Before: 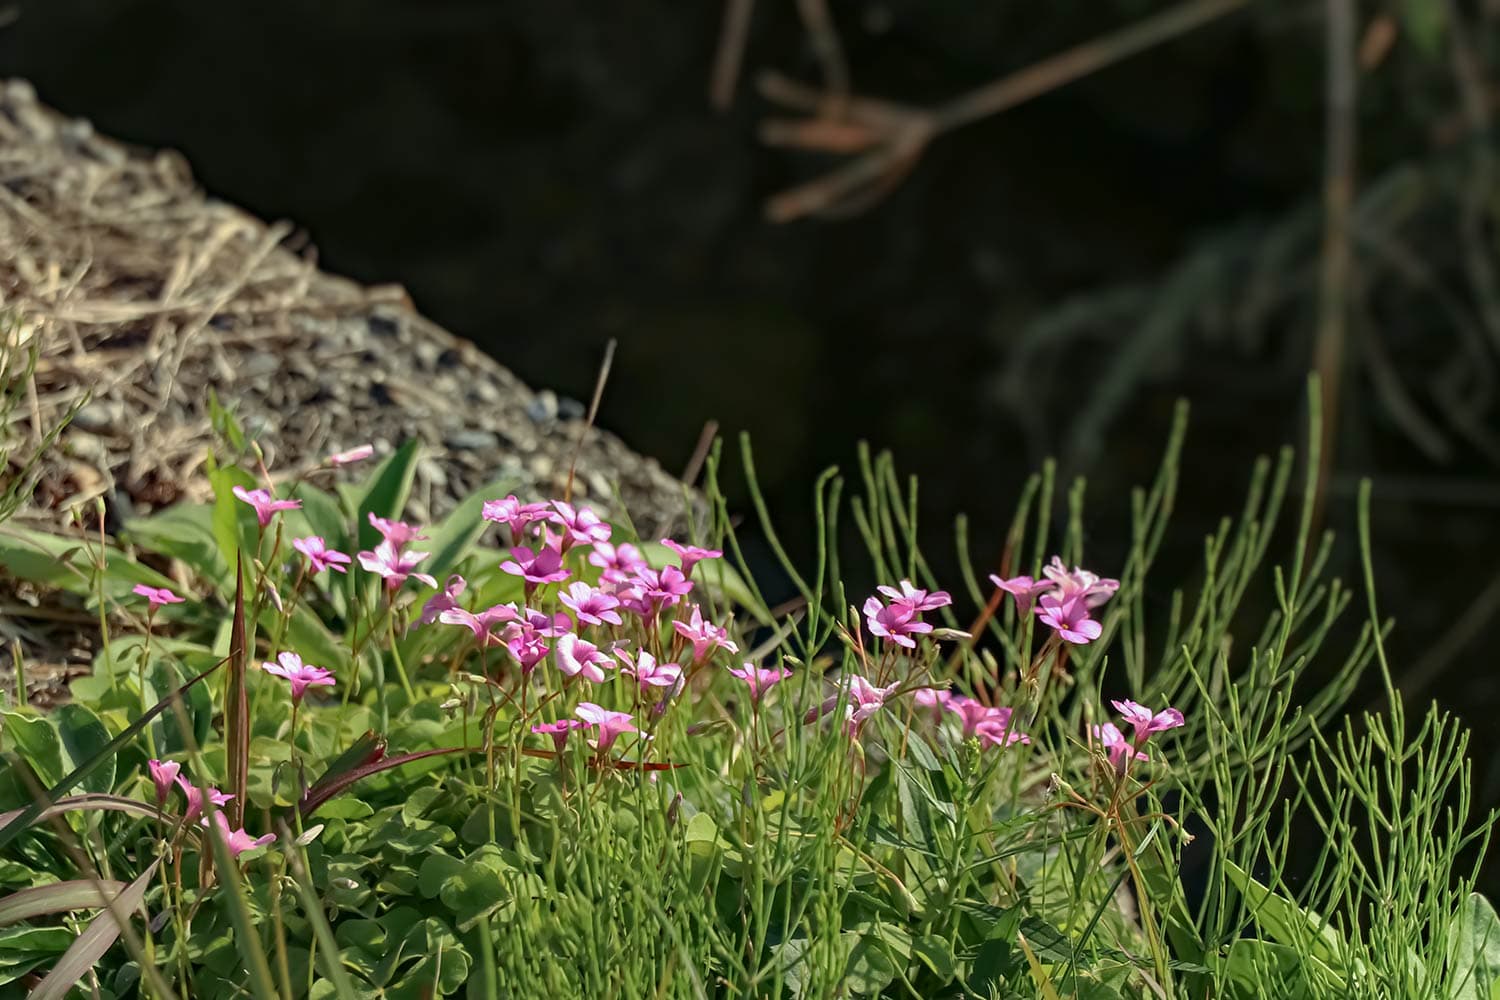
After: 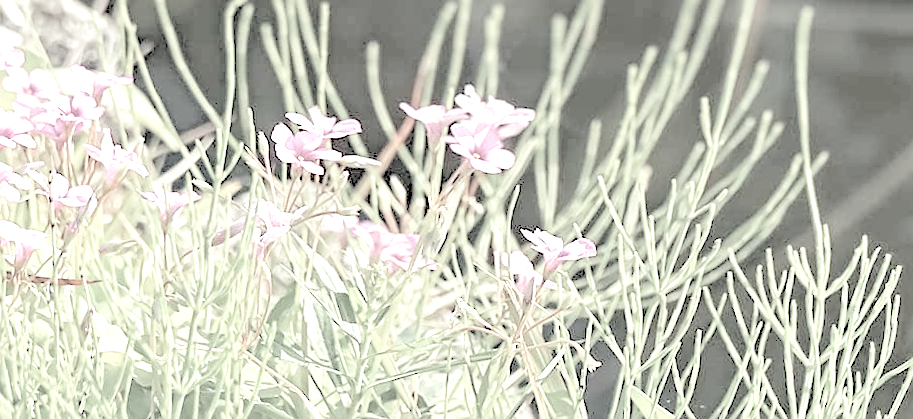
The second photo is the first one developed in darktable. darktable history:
velvia: on, module defaults
exposure: black level correction 0, exposure 1.975 EV, compensate exposure bias true, compensate highlight preservation false
rotate and perspective: rotation 0.062°, lens shift (vertical) 0.115, lens shift (horizontal) -0.133, crop left 0.047, crop right 0.94, crop top 0.061, crop bottom 0.94
crop and rotate: left 35.509%, top 50.238%, bottom 4.934%
color correction: saturation 0.2
white balance: emerald 1
sharpen: on, module defaults
contrast brightness saturation: brightness 1
